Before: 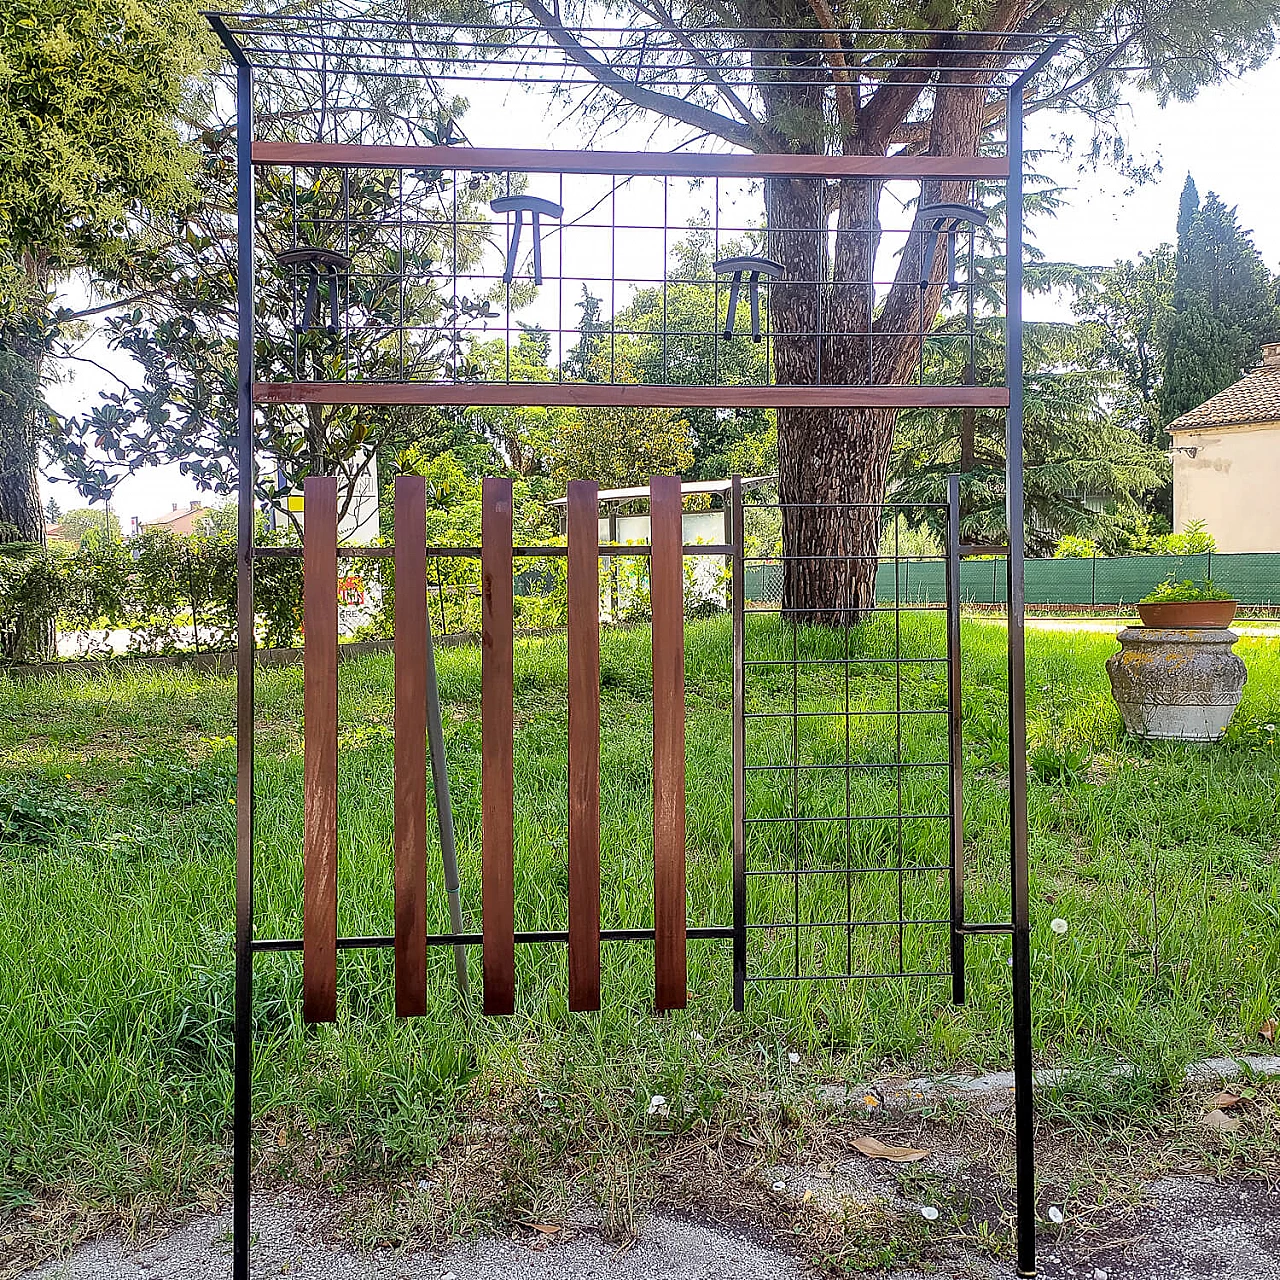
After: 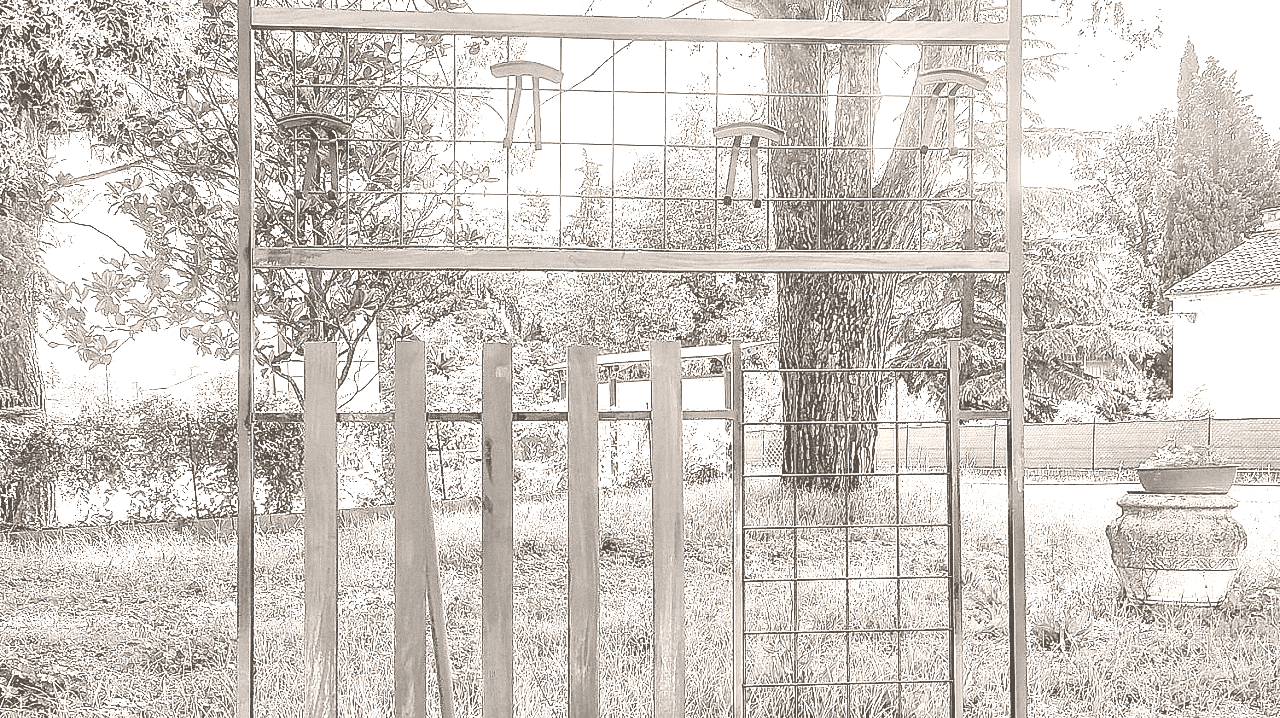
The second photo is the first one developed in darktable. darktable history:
bloom: size 13.65%, threshold 98.39%, strength 4.82%
crop and rotate: top 10.605%, bottom 33.274%
filmic rgb: black relative exposure -7.65 EV, white relative exposure 4.56 EV, hardness 3.61
exposure: exposure 0.493 EV, compensate highlight preservation false
shadows and highlights: white point adjustment 0.05, highlights color adjustment 55.9%, soften with gaussian
colorize: hue 34.49°, saturation 35.33%, source mix 100%, lightness 55%, version 1
grain: coarseness 0.09 ISO
